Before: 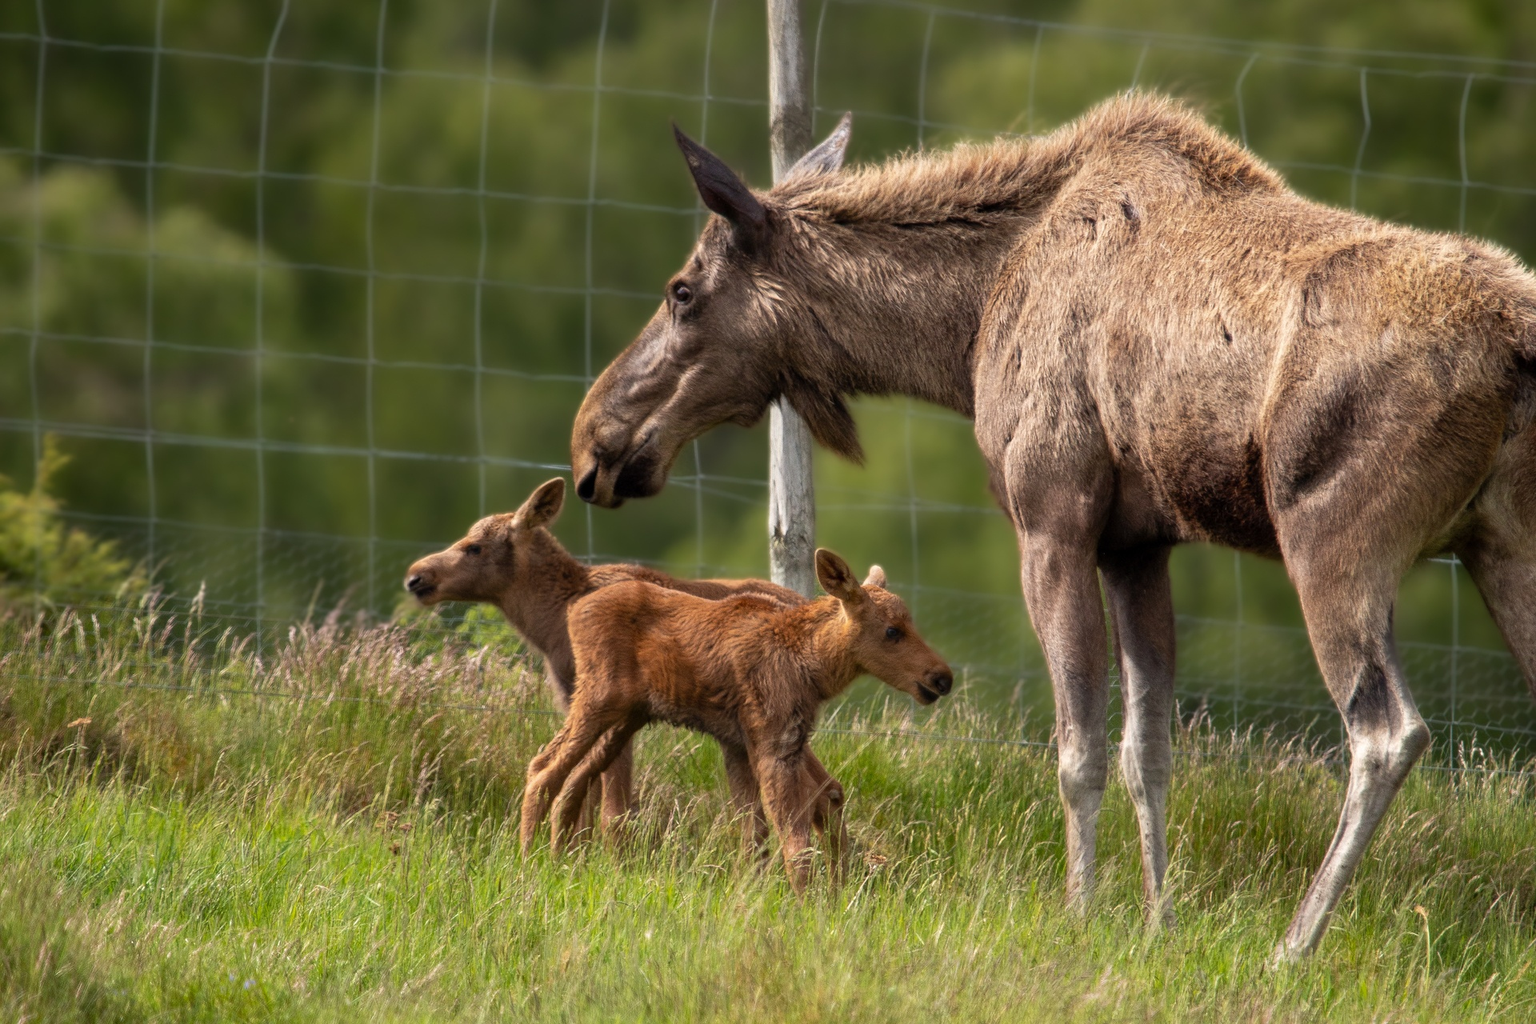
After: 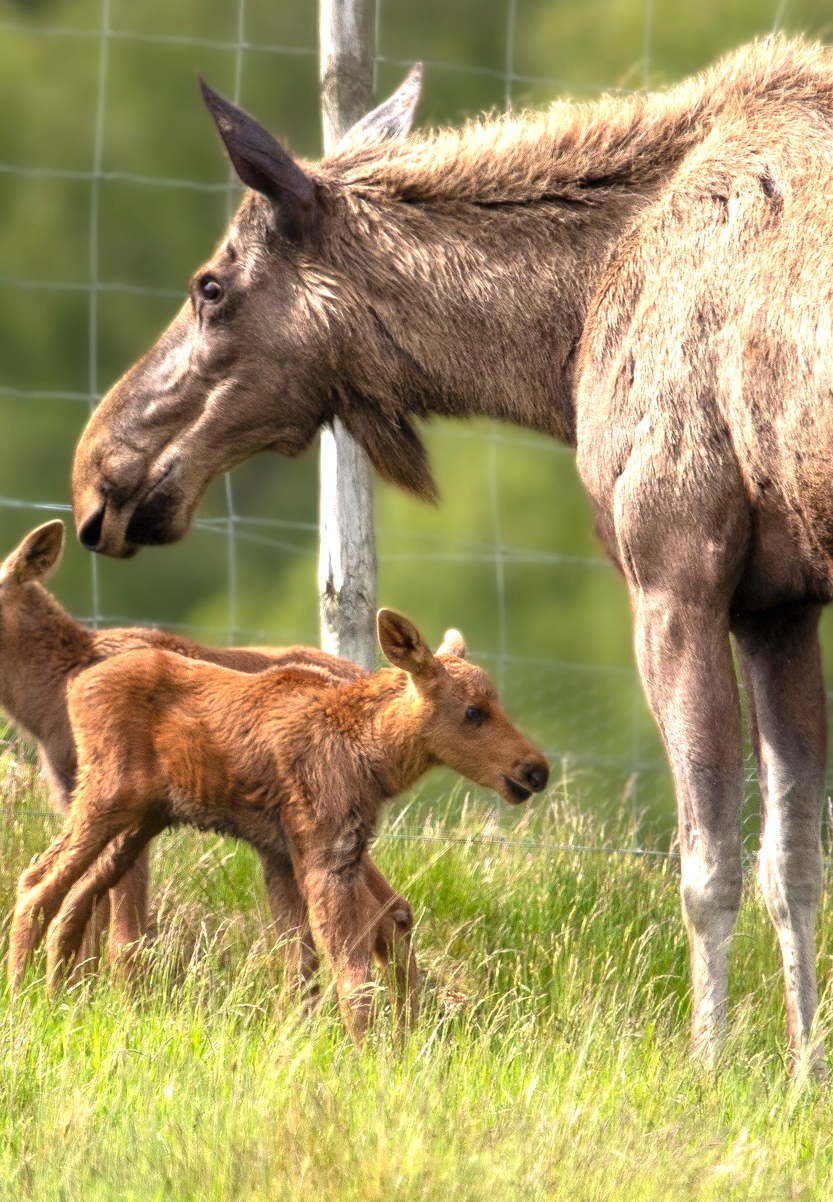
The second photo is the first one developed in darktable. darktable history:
crop: left 33.452%, top 6.025%, right 23.155%
exposure: black level correction 0, exposure 1 EV, compensate exposure bias true, compensate highlight preservation false
